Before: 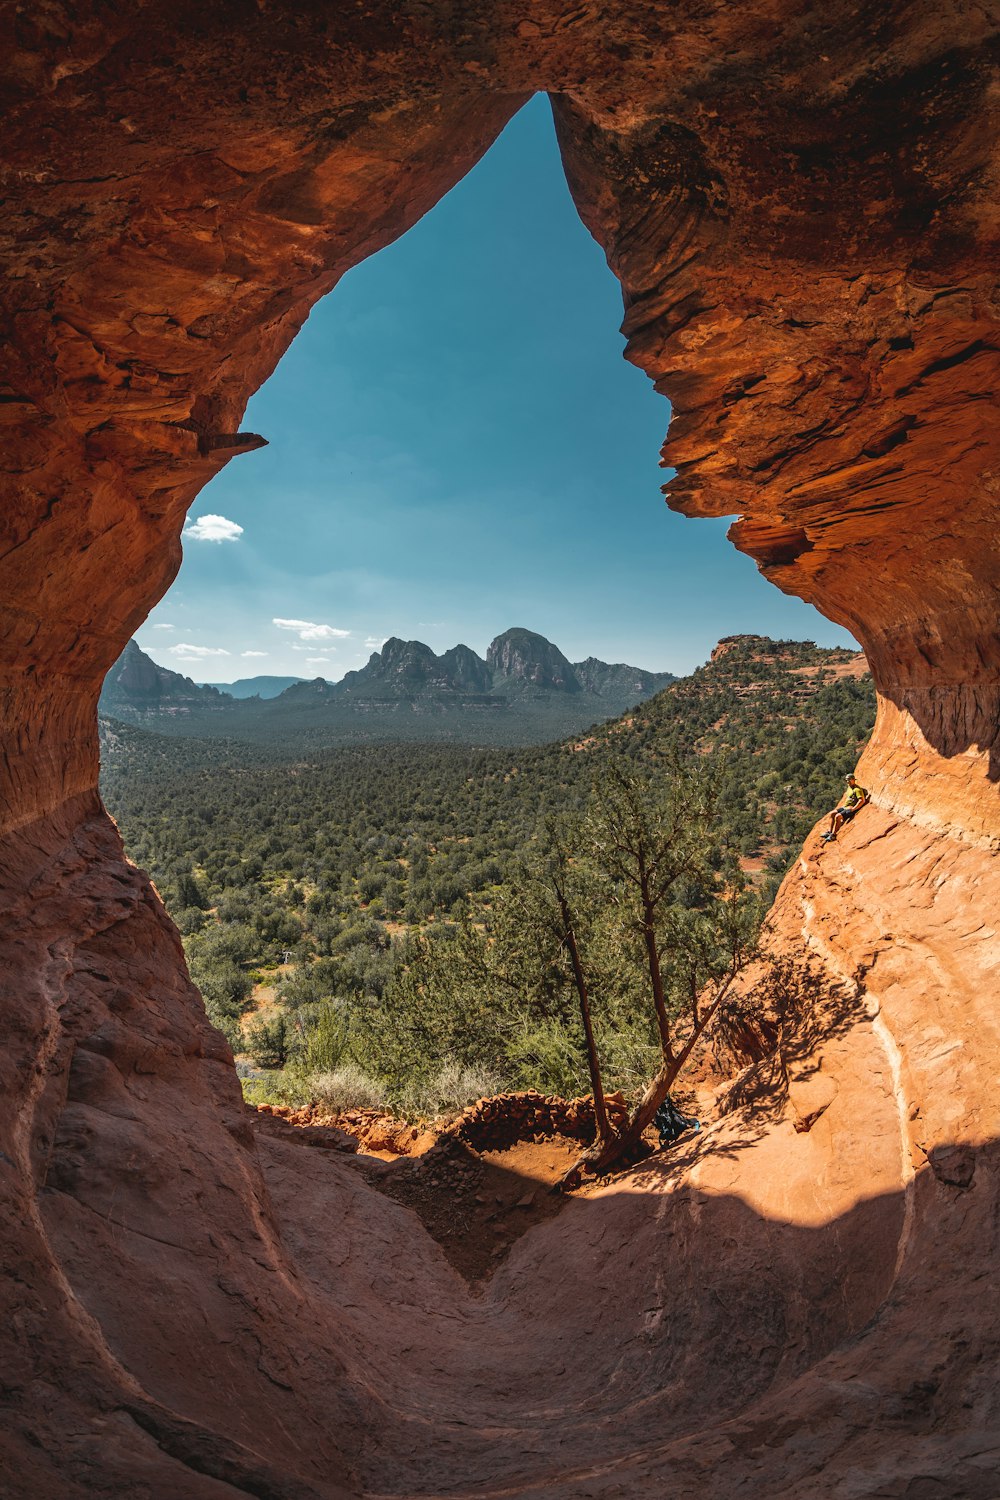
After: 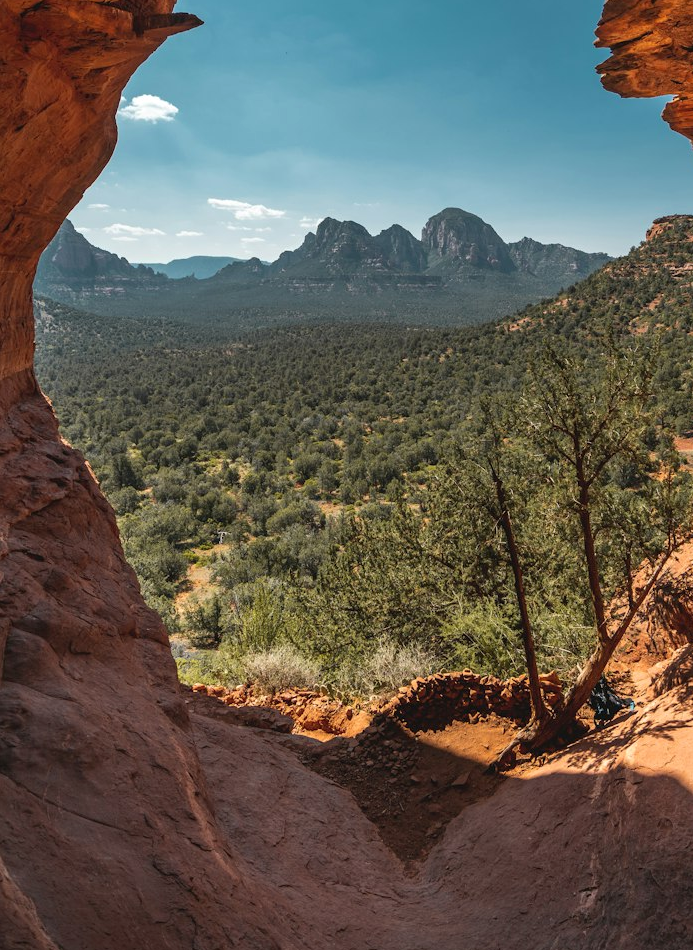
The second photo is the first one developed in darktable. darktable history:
crop: left 6.552%, top 28.02%, right 24.114%, bottom 8.603%
shadows and highlights: shadows 13.41, white point adjustment 1.35, highlights -0.437, soften with gaussian
